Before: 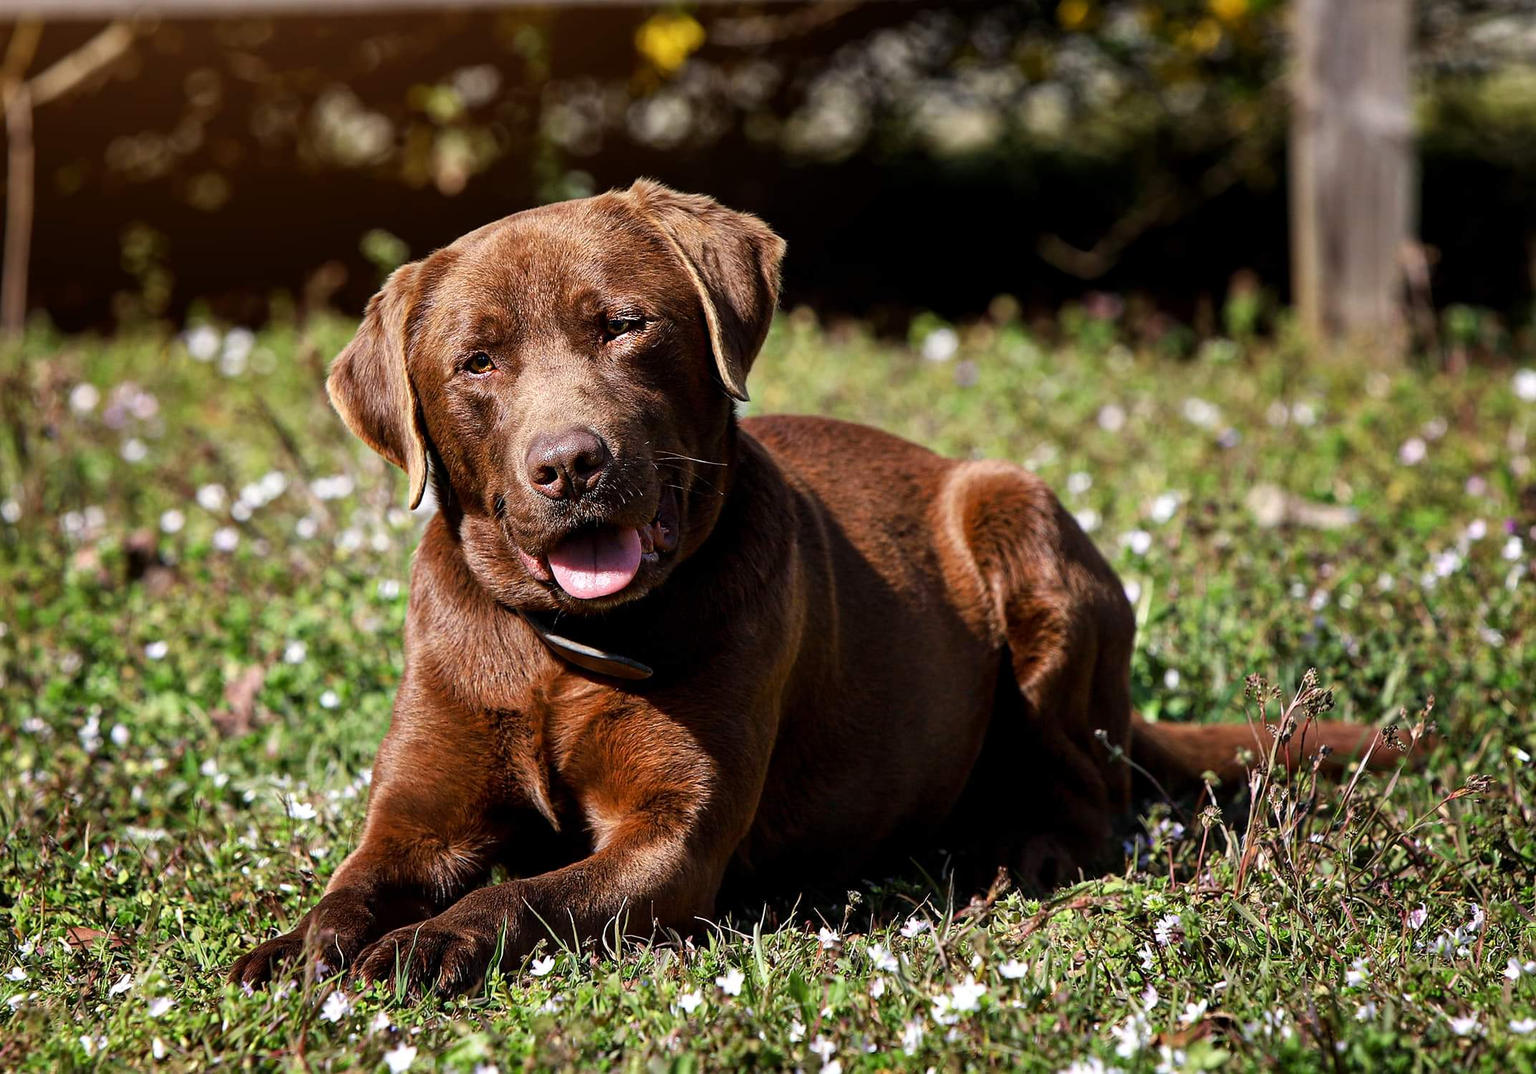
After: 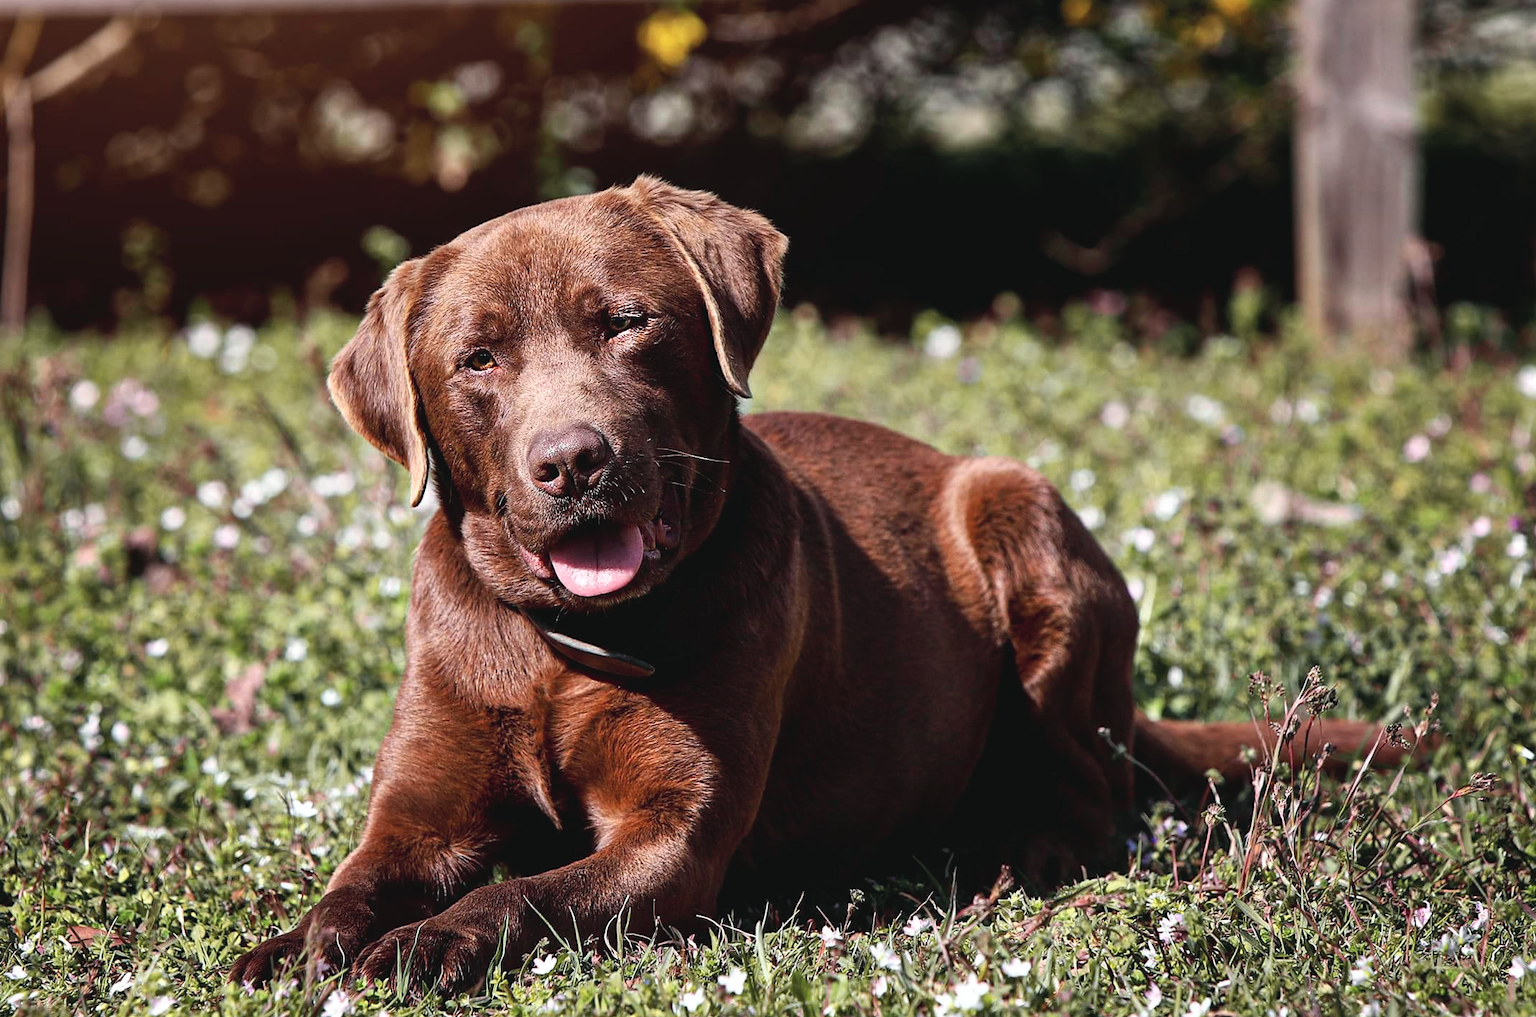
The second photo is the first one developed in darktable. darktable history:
tone curve: curves: ch0 [(0, 0.046) (0.04, 0.074) (0.831, 0.861) (1, 1)]; ch1 [(0, 0) (0.146, 0.159) (0.338, 0.365) (0.417, 0.455) (0.489, 0.486) (0.504, 0.502) (0.529, 0.537) (0.563, 0.567) (1, 1)]; ch2 [(0, 0) (0.307, 0.298) (0.388, 0.375) (0.443, 0.456) (0.485, 0.492) (0.544, 0.525) (1, 1)], color space Lab, independent channels, preserve colors none
crop: top 0.448%, right 0.264%, bottom 5.045%
